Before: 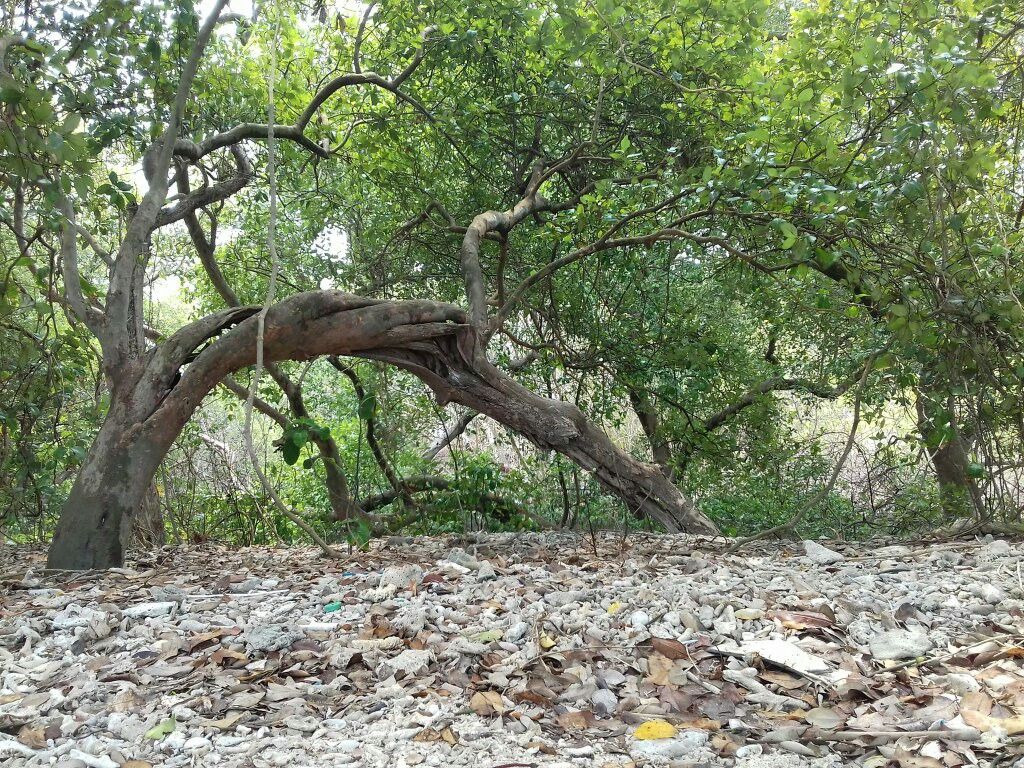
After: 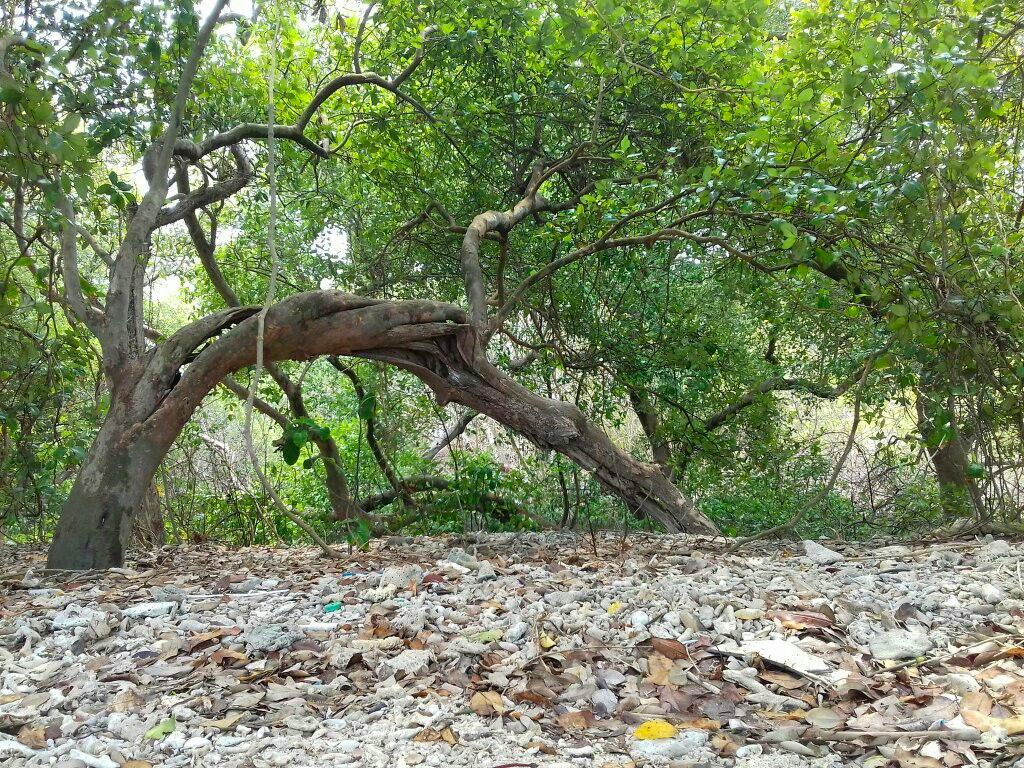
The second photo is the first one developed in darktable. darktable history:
color correction: highlights b* -0.055, saturation 1.31
